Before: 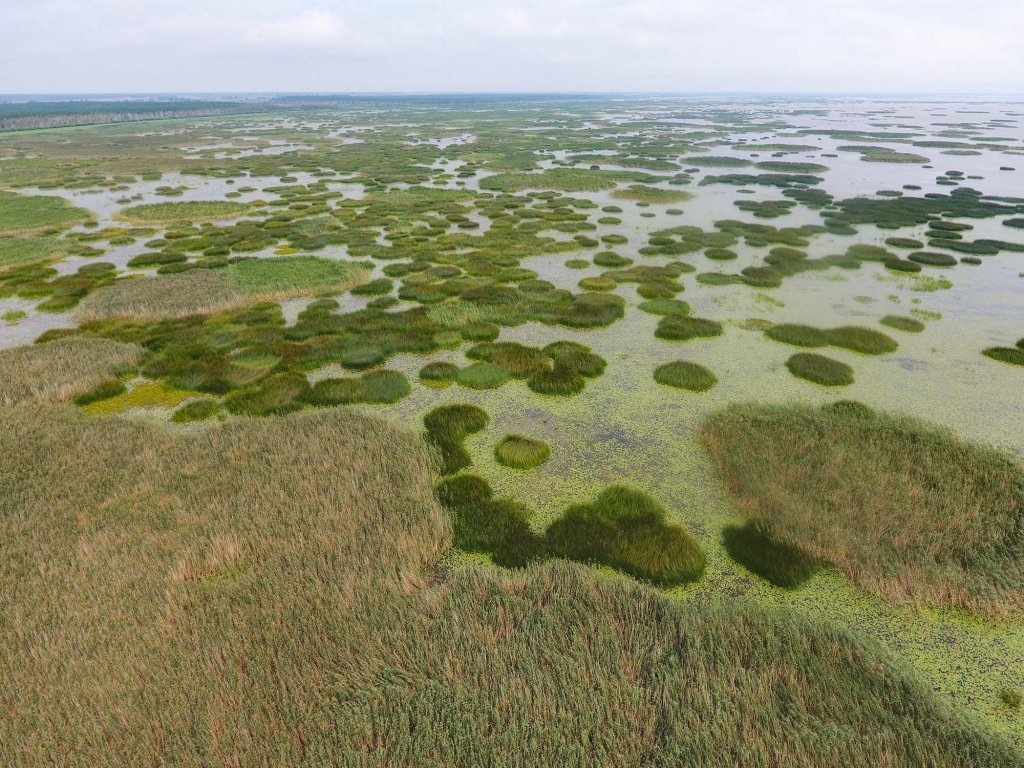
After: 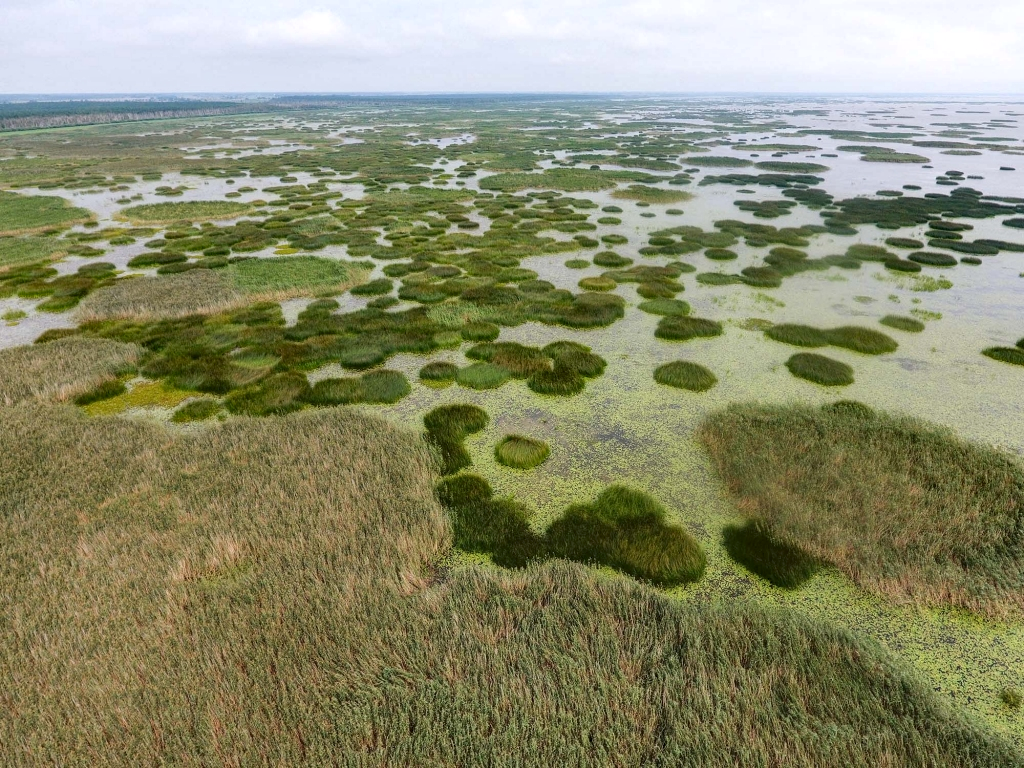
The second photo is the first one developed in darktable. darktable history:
local contrast: detail 135%, midtone range 0.75
tone equalizer: on, module defaults
